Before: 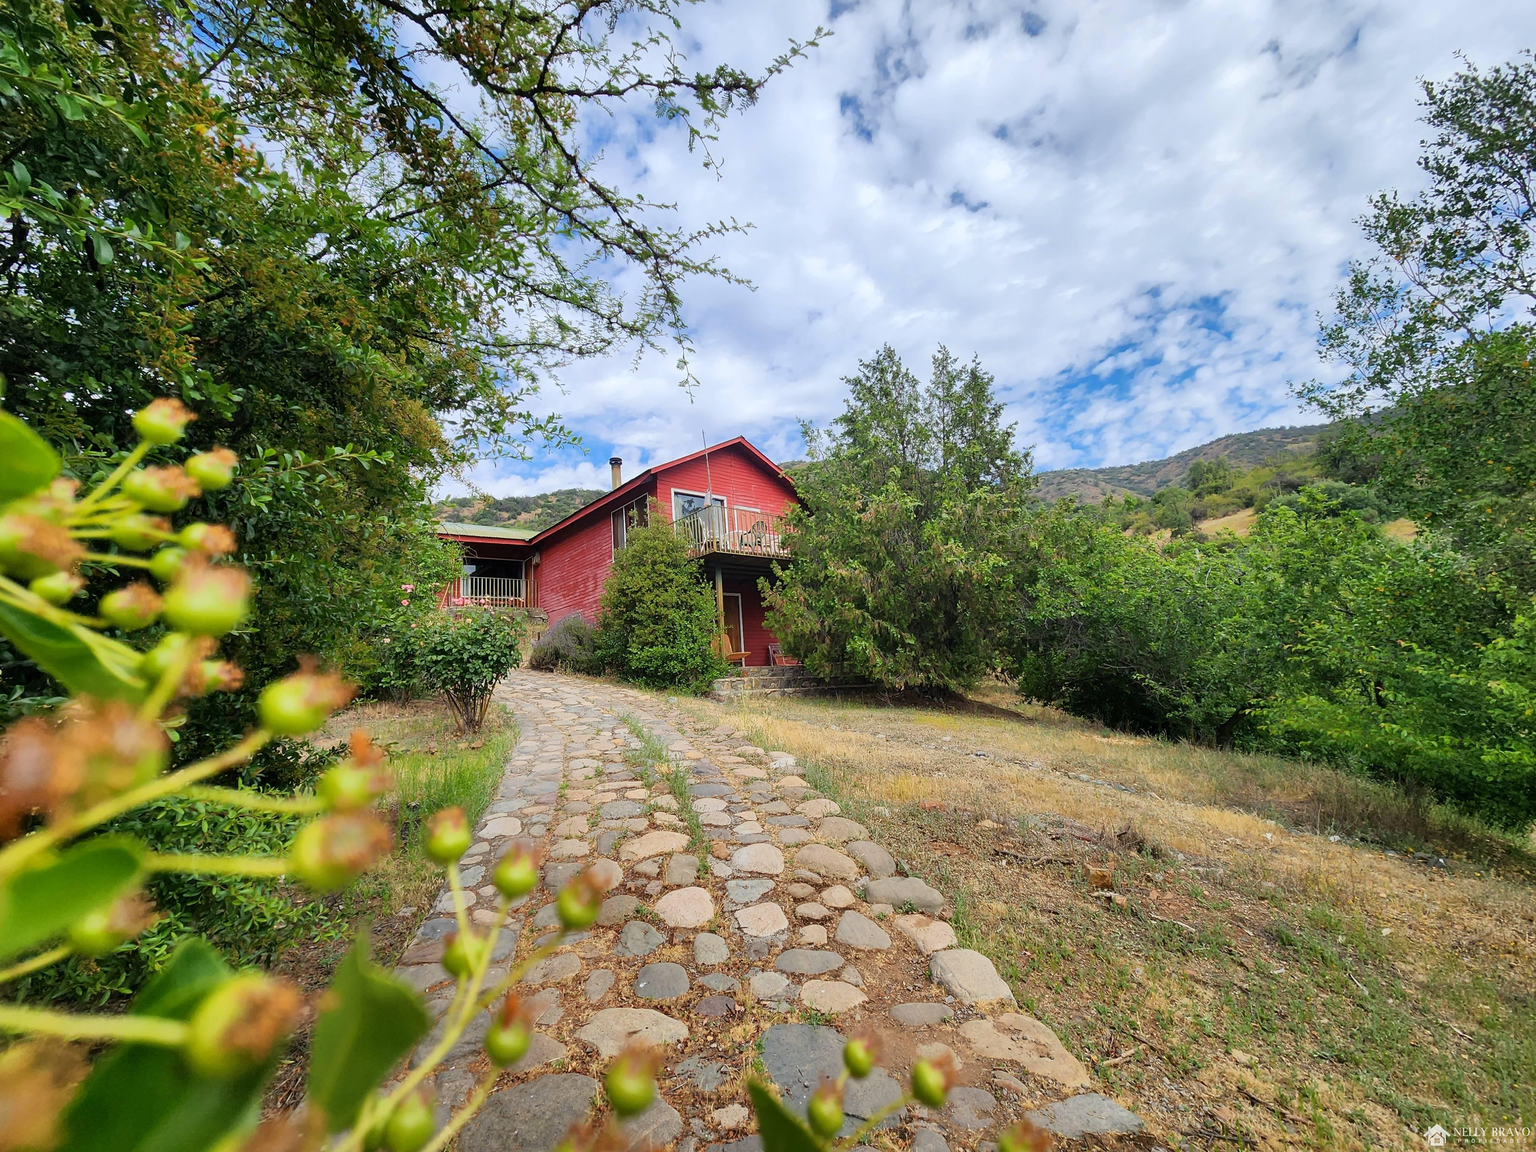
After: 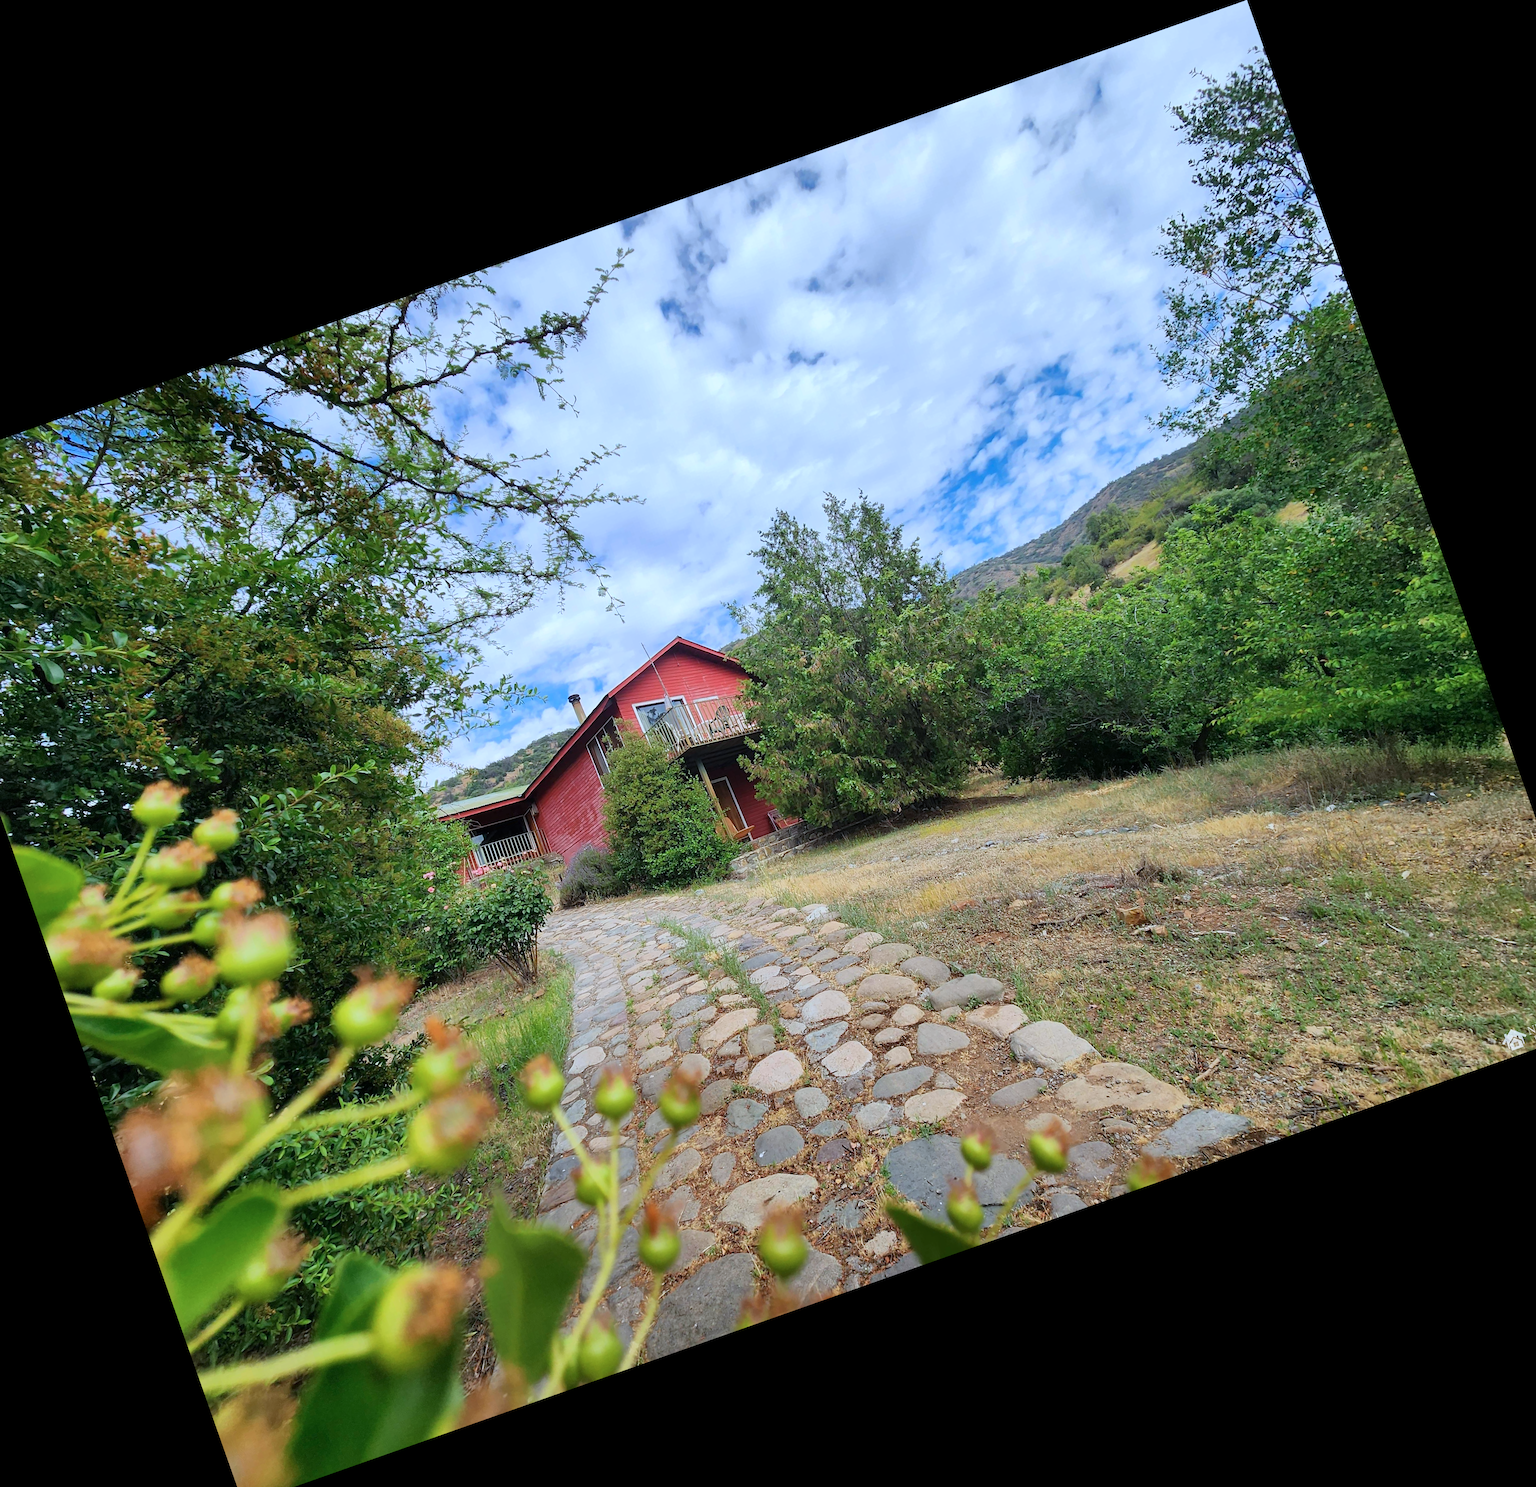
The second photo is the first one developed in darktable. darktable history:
crop and rotate: angle 19.43°, left 6.812%, right 4.125%, bottom 1.087%
color calibration: x 0.37, y 0.382, temperature 4313.32 K
